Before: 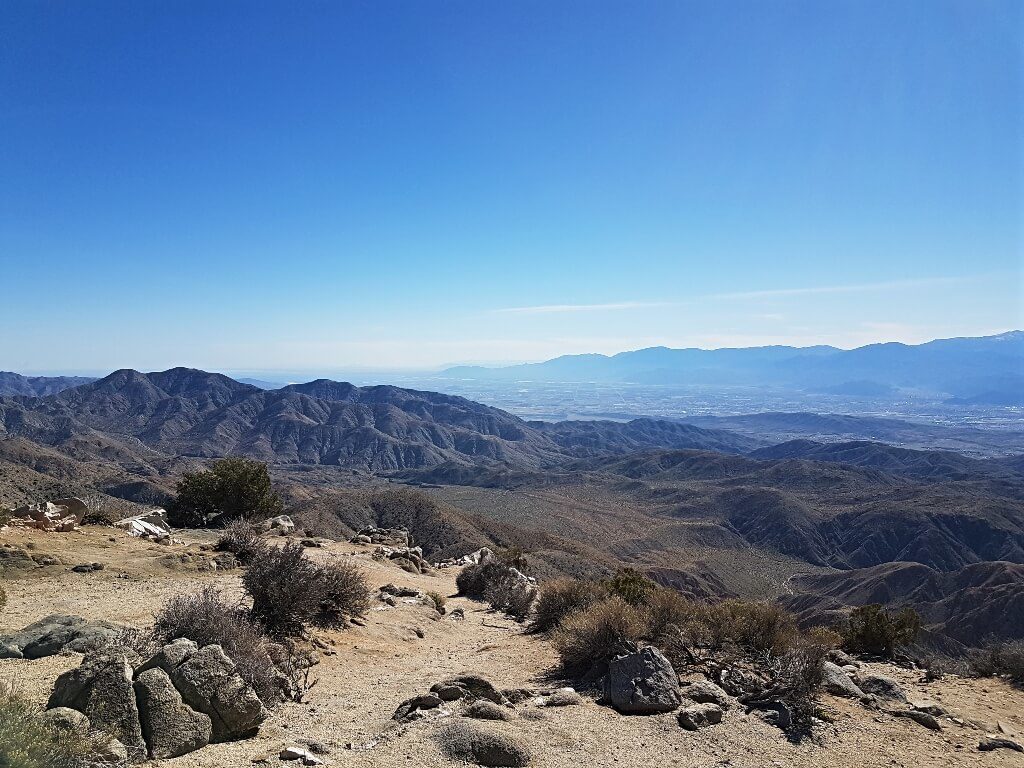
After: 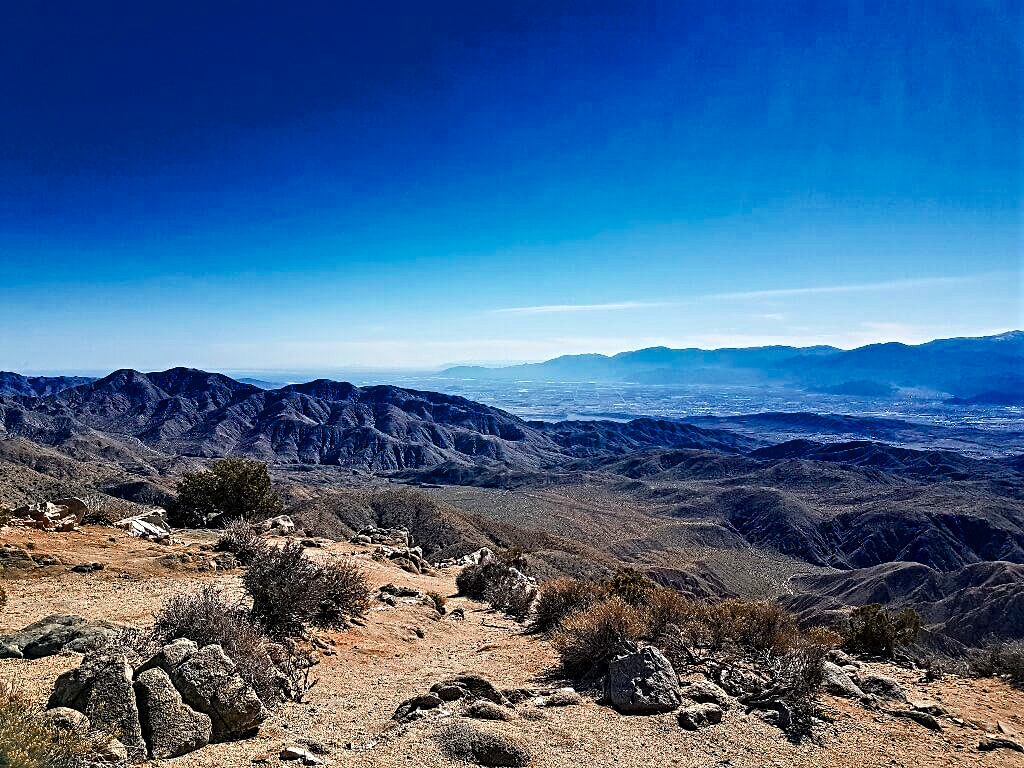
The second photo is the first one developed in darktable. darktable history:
shadows and highlights: radius 126.42, shadows 30.53, highlights -31.02, low approximation 0.01, soften with gaussian
color balance rgb: perceptual saturation grading › global saturation 39.288%, global vibrance 10.532%, saturation formula JzAzBz (2021)
color zones: curves: ch2 [(0, 0.5) (0.084, 0.497) (0.323, 0.335) (0.4, 0.497) (1, 0.5)]
contrast equalizer: y [[0.5, 0.542, 0.583, 0.625, 0.667, 0.708], [0.5 ×6], [0.5 ×6], [0 ×6], [0 ×6]]
